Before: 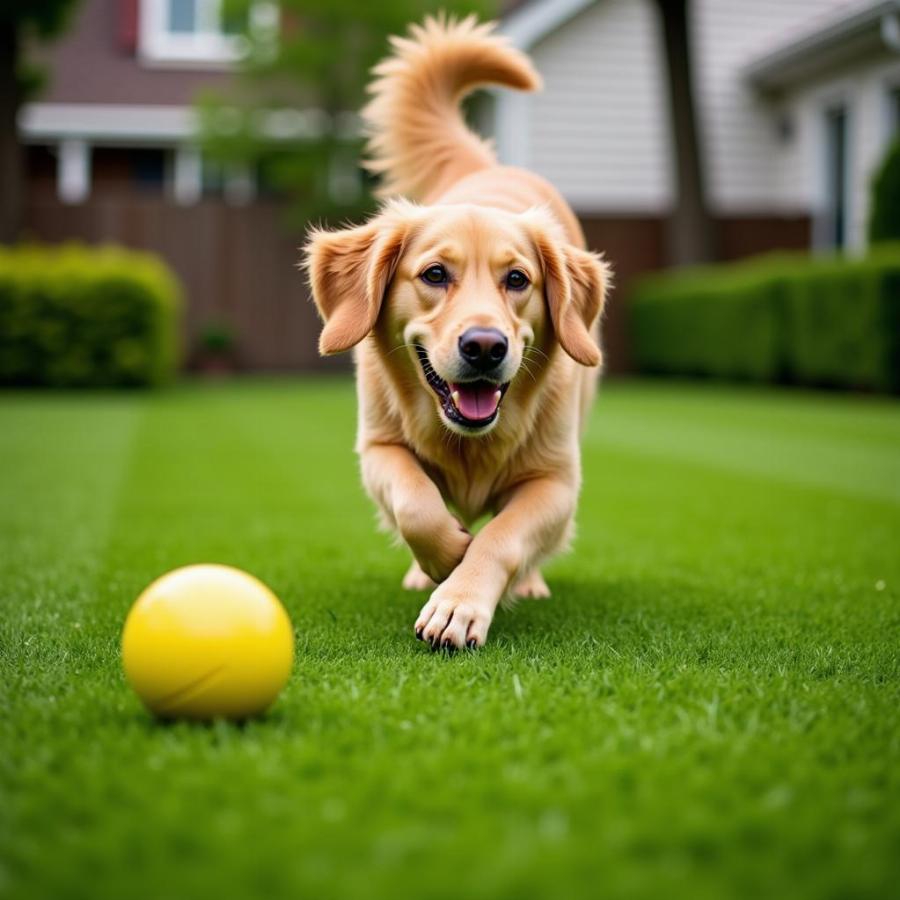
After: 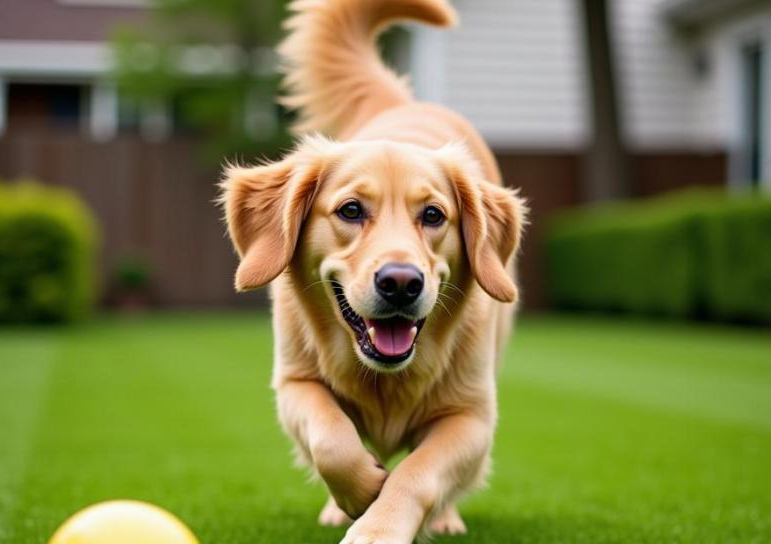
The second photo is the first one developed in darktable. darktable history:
tone equalizer: on, module defaults
crop and rotate: left 9.345%, top 7.22%, right 4.982%, bottom 32.331%
